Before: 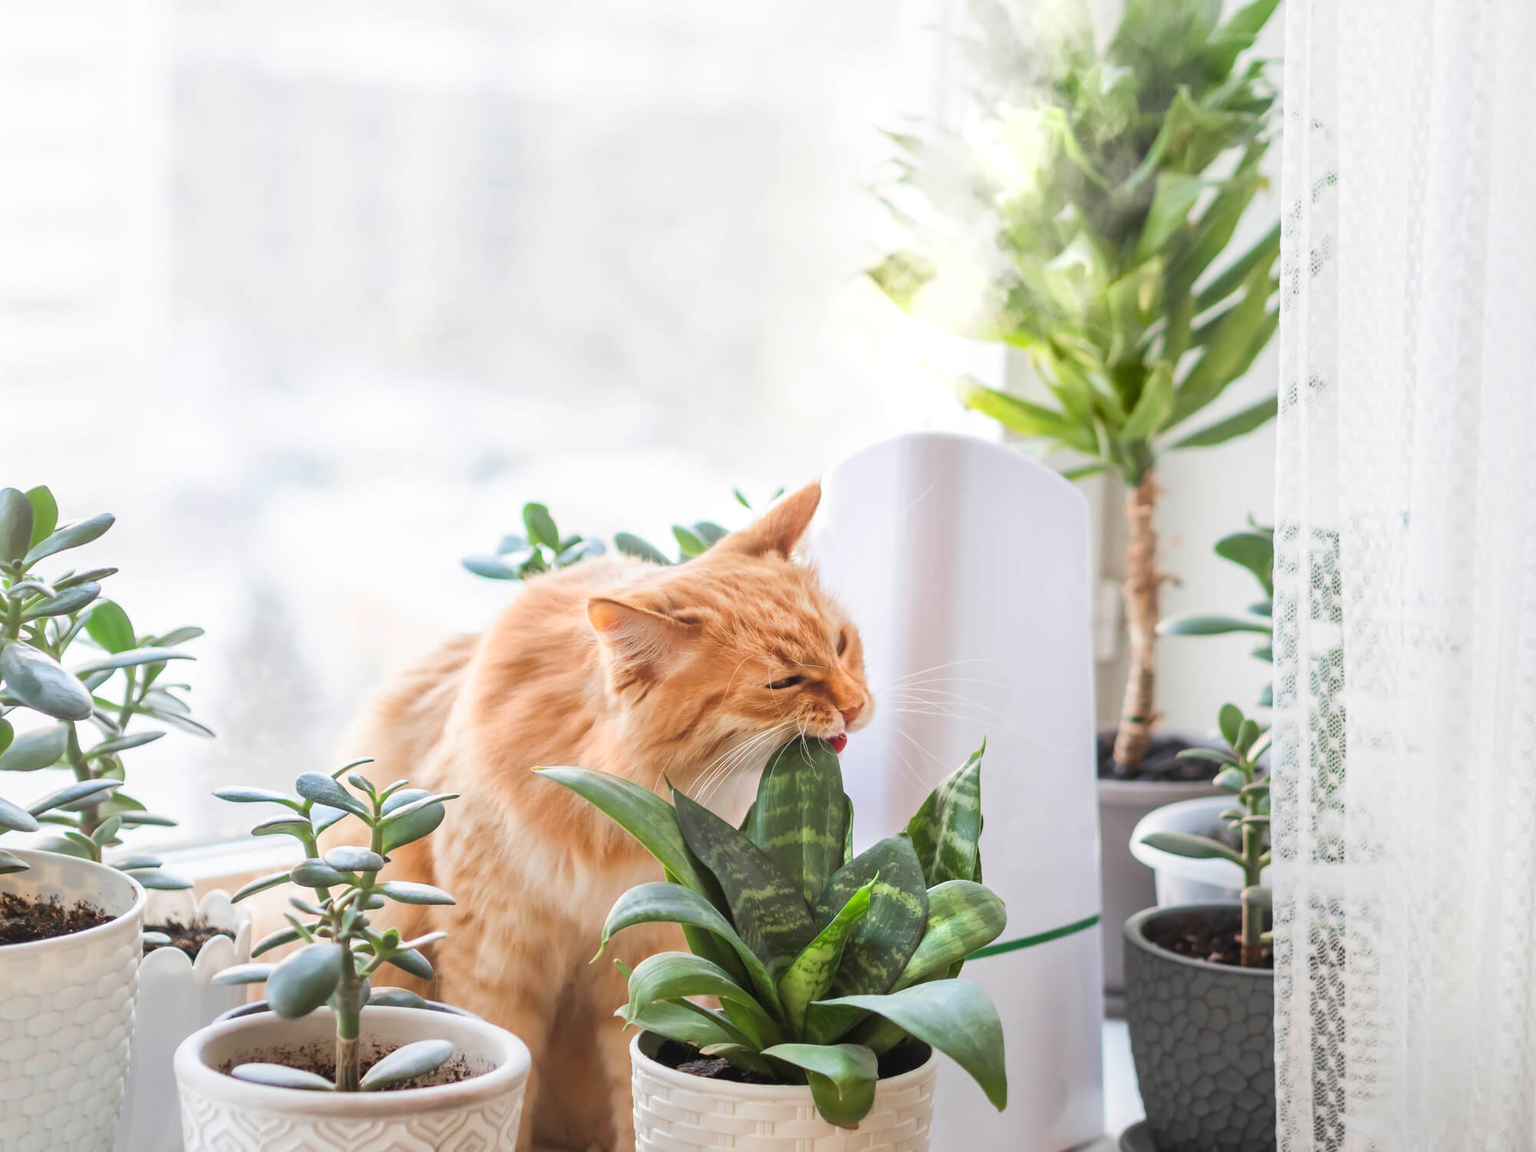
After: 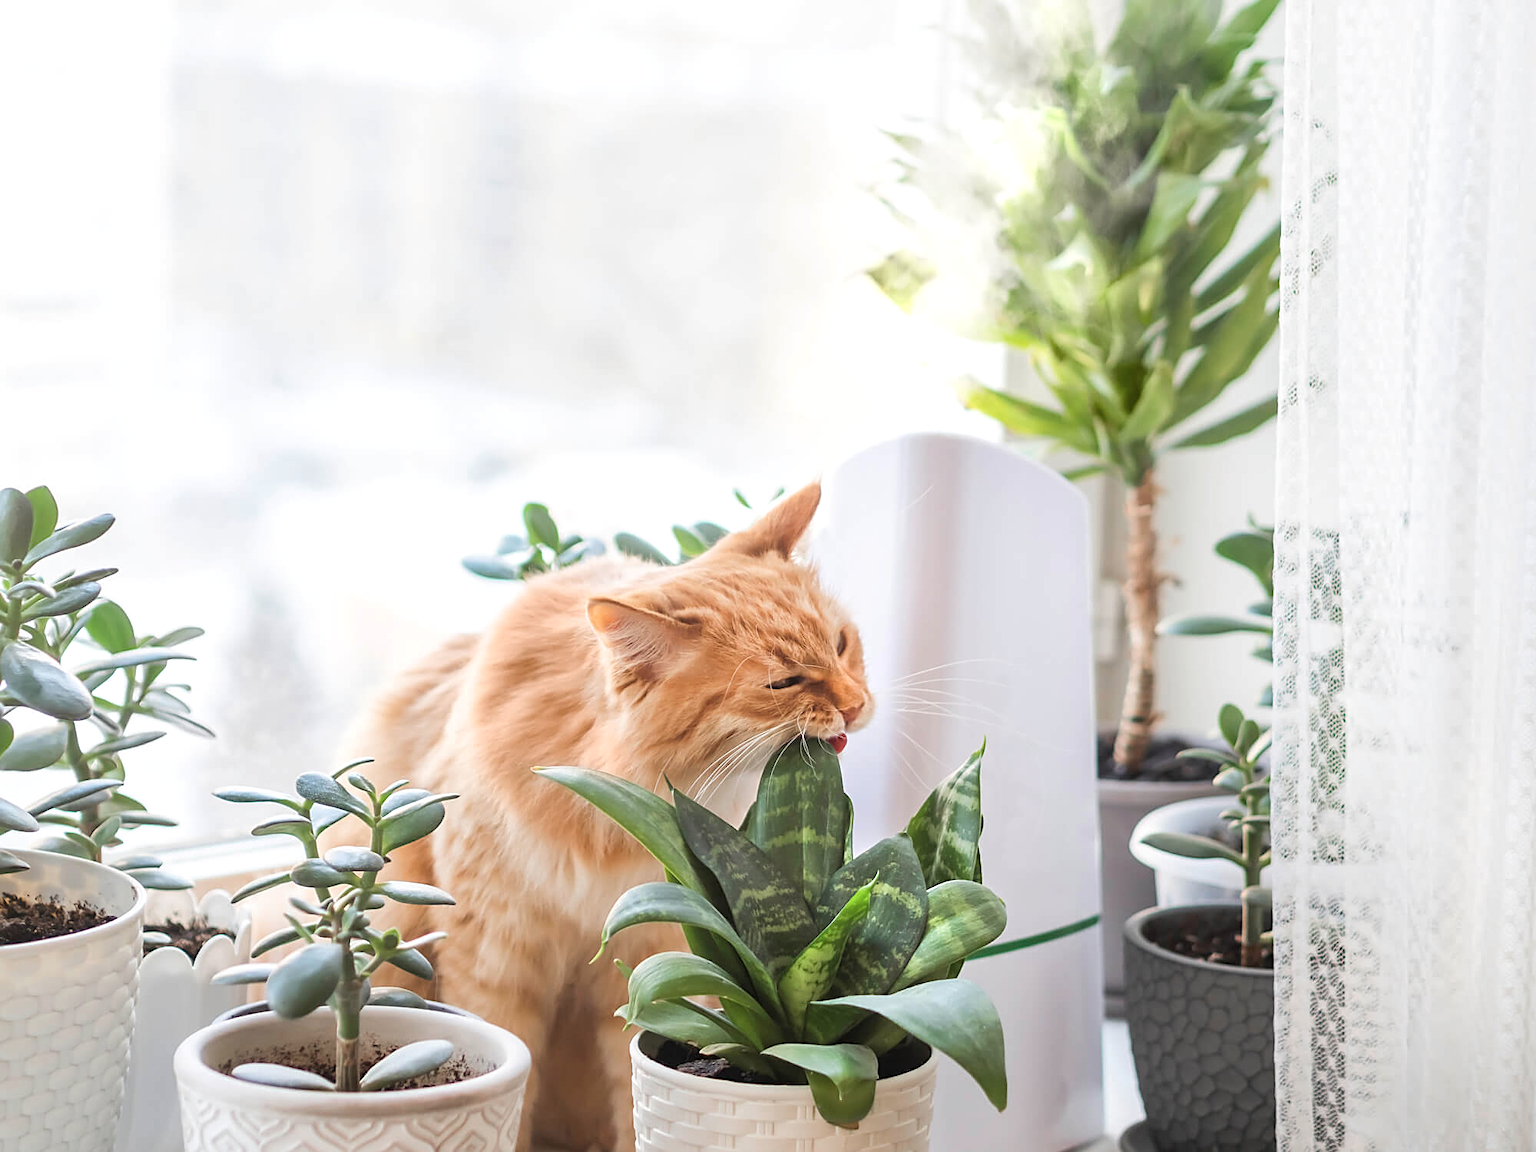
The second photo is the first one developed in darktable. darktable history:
sharpen: on, module defaults
contrast brightness saturation: saturation -0.1
exposure: exposure 0.078 EV, compensate highlight preservation false
